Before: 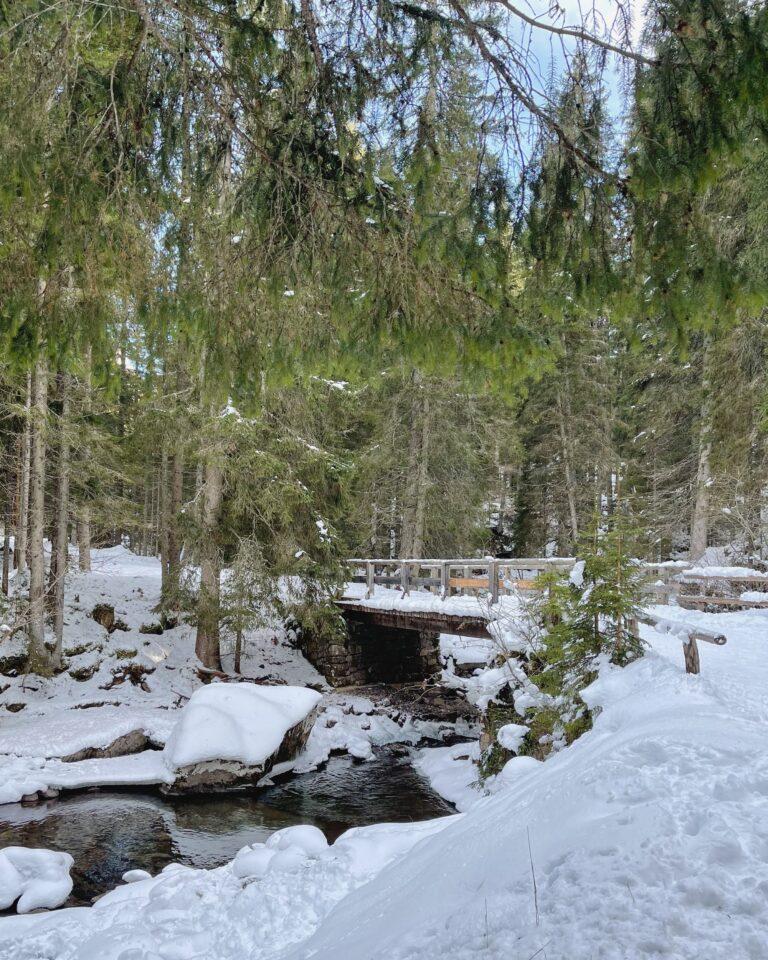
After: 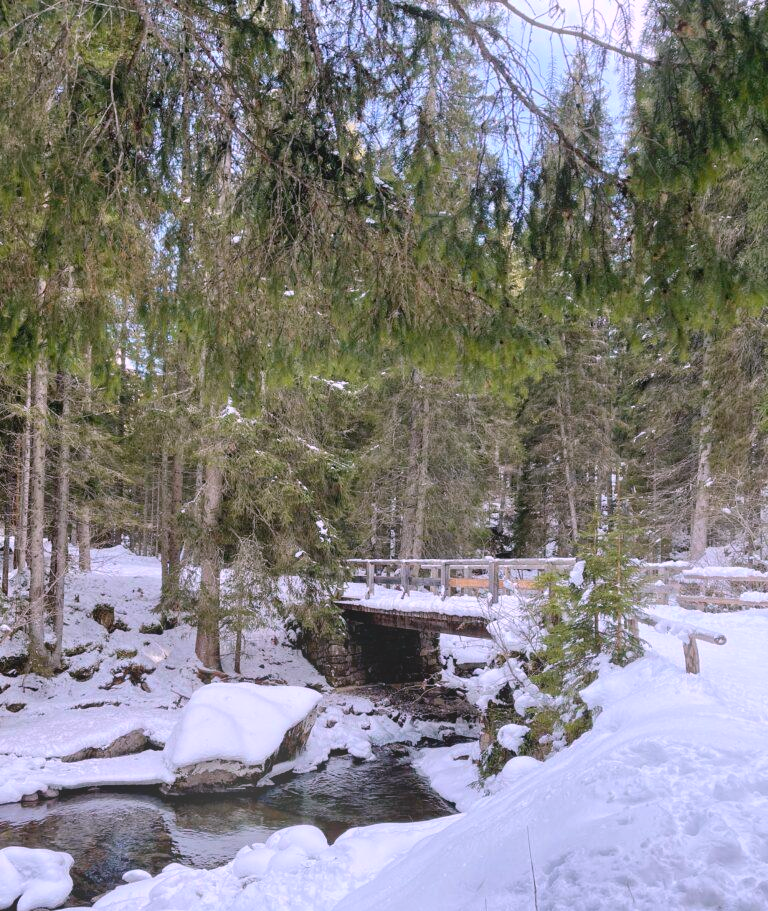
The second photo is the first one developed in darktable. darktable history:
white balance: red 1.066, blue 1.119
crop and rotate: top 0%, bottom 5.097%
bloom: size 16%, threshold 98%, strength 20%
